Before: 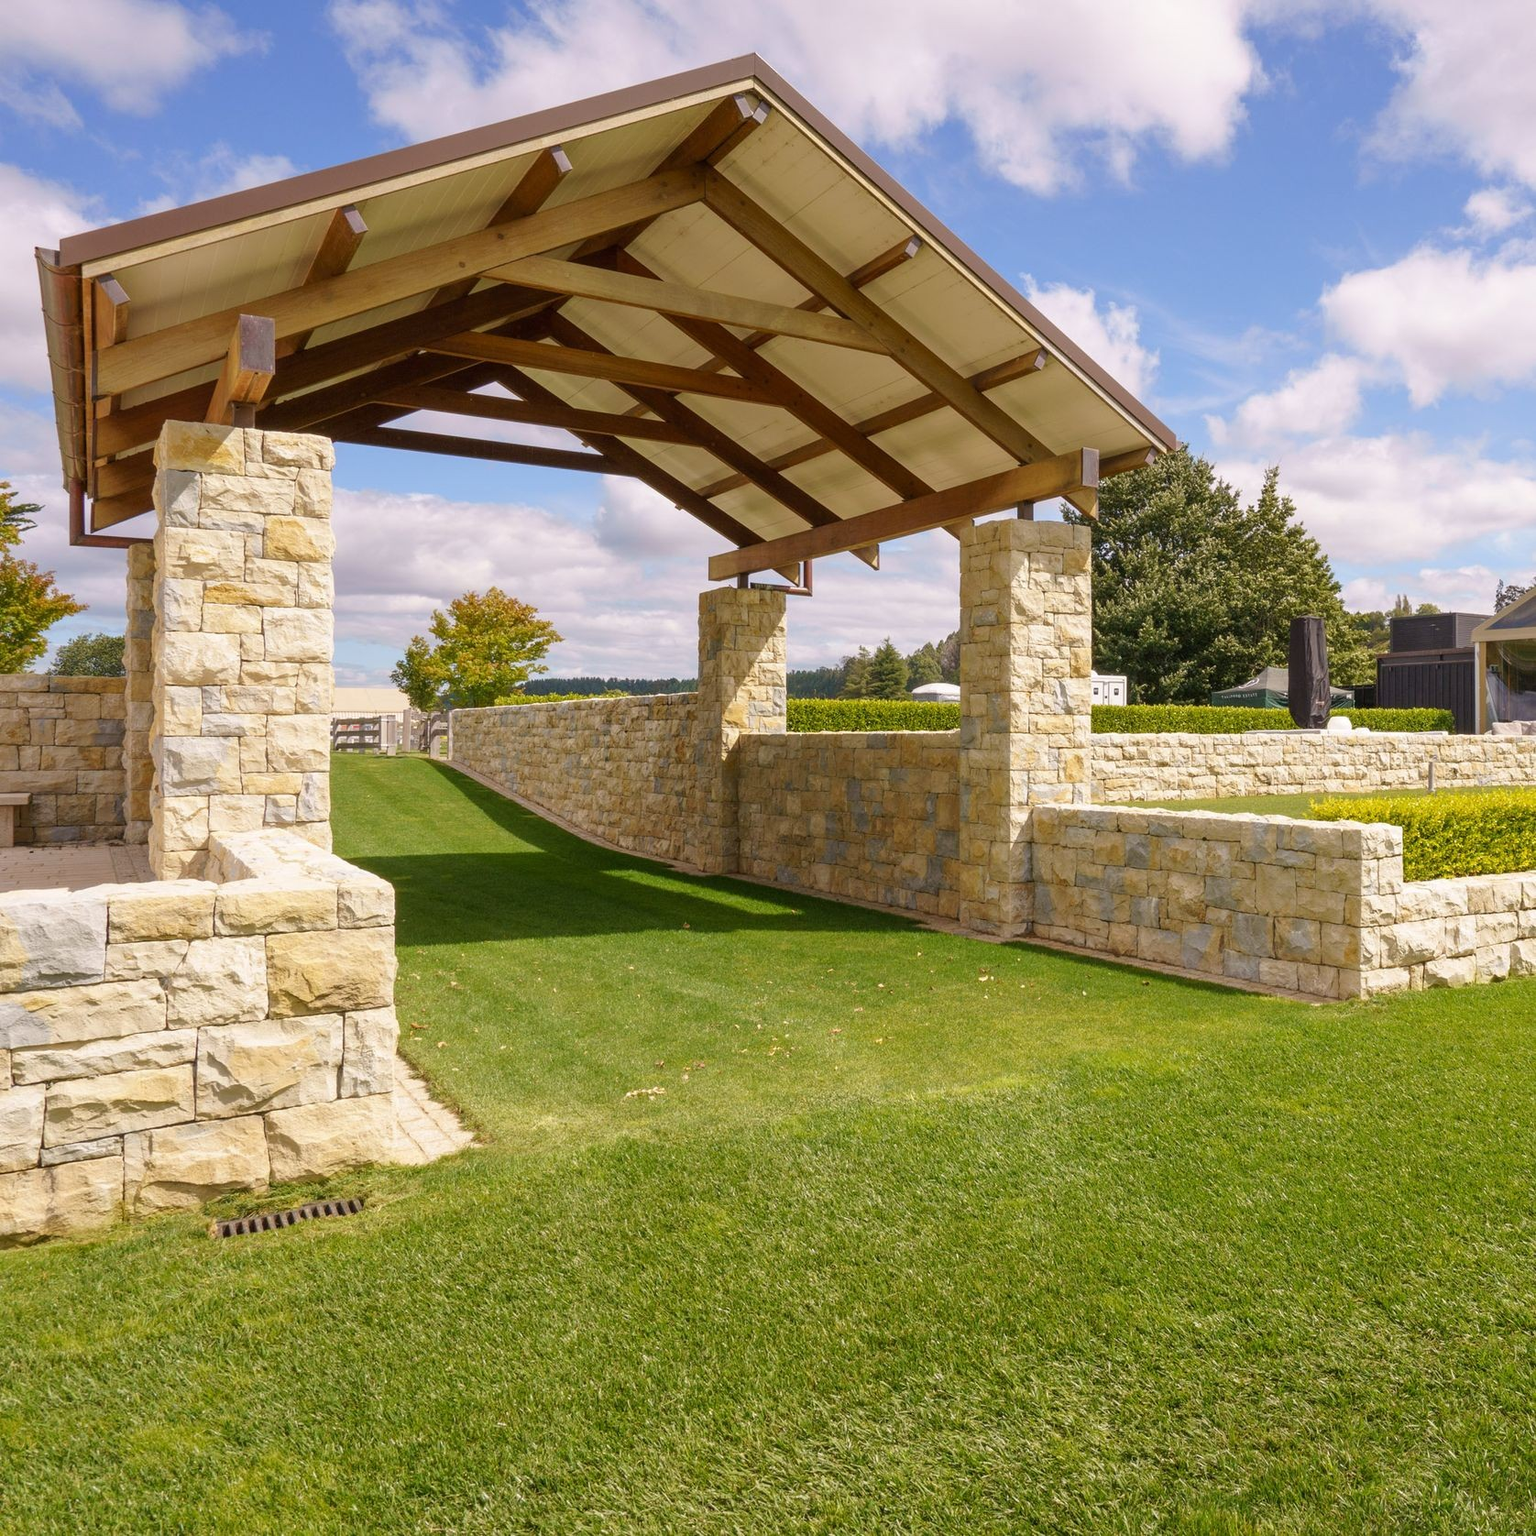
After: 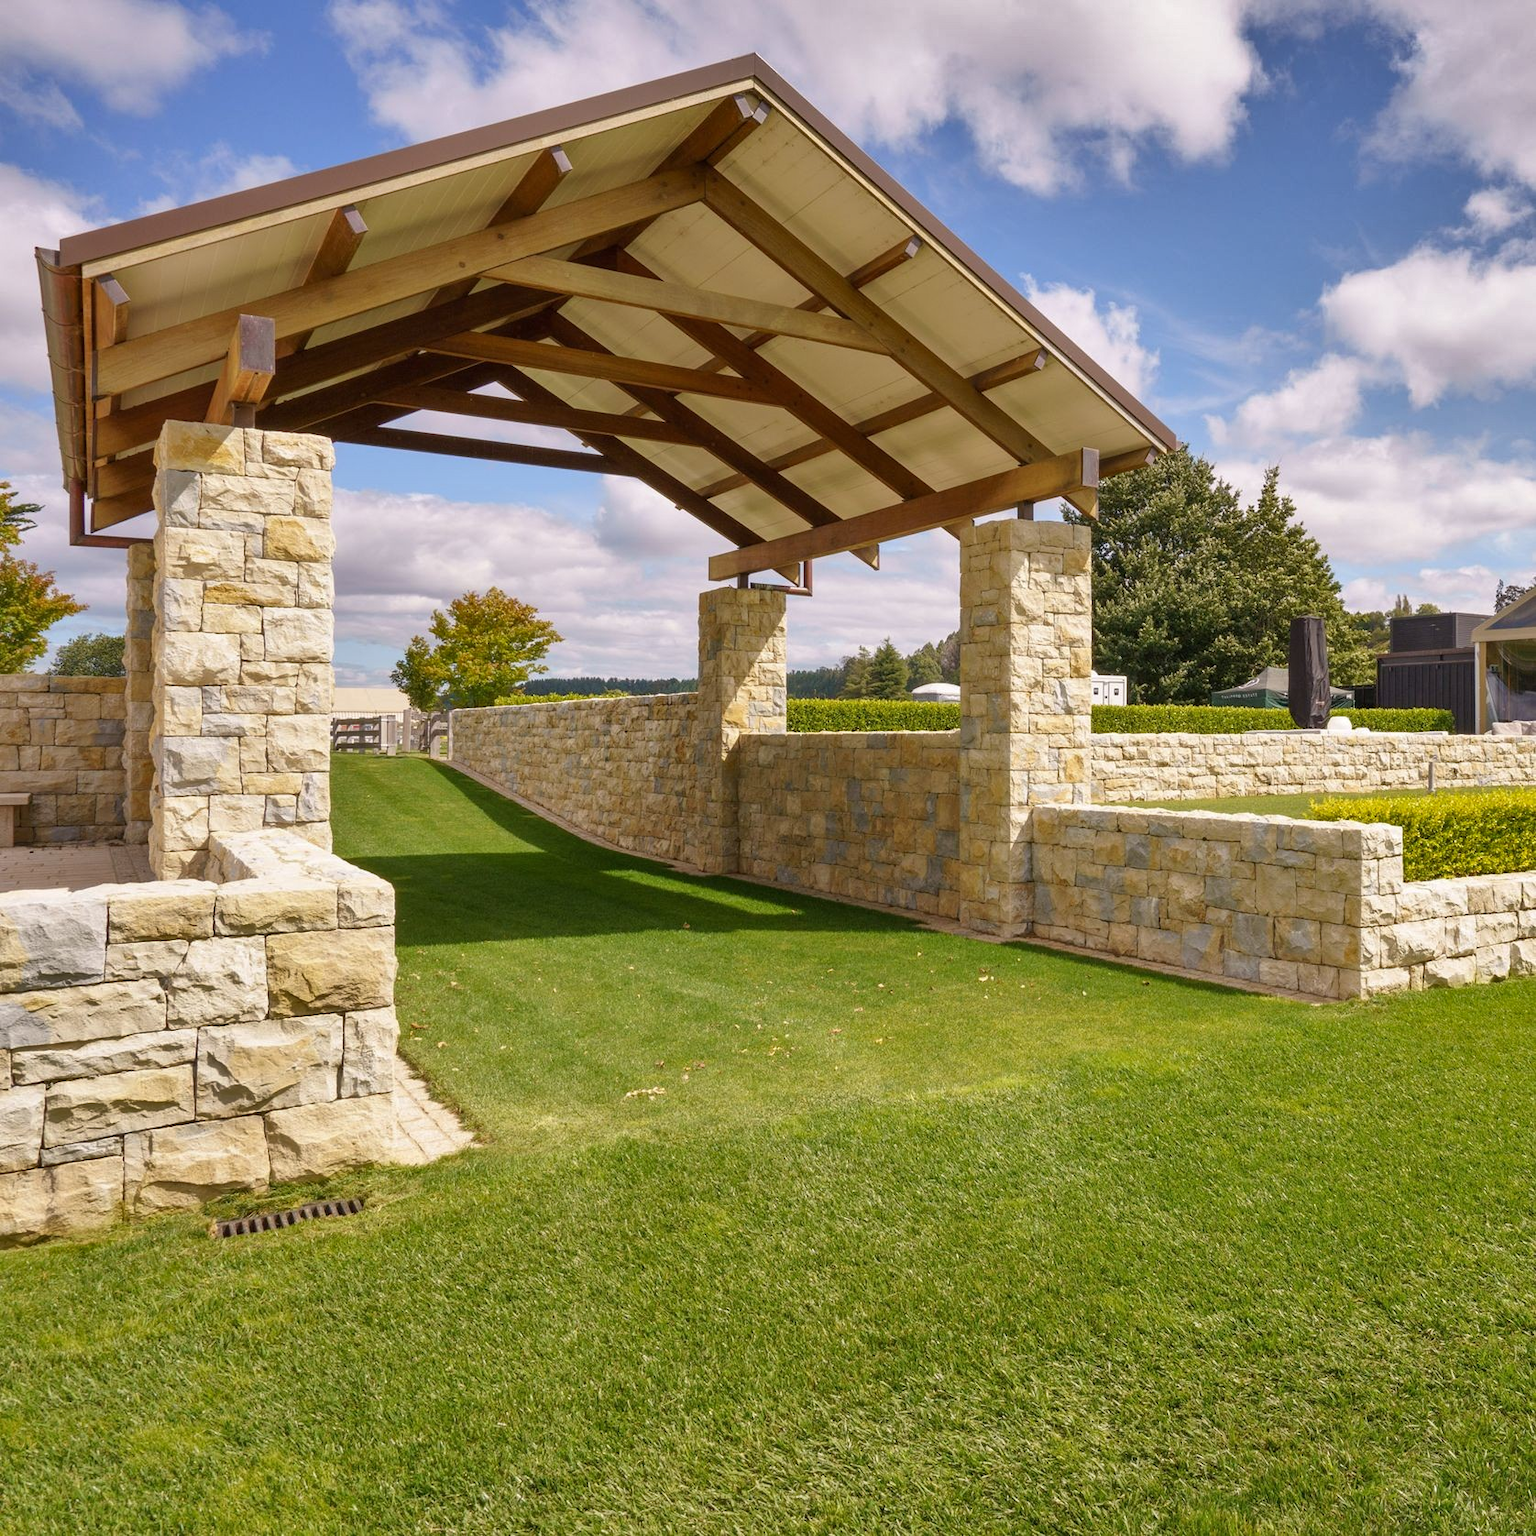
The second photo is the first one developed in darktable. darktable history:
shadows and highlights: radius 117.36, shadows 42.62, highlights -61.6, highlights color adjustment 0.096%, soften with gaussian
